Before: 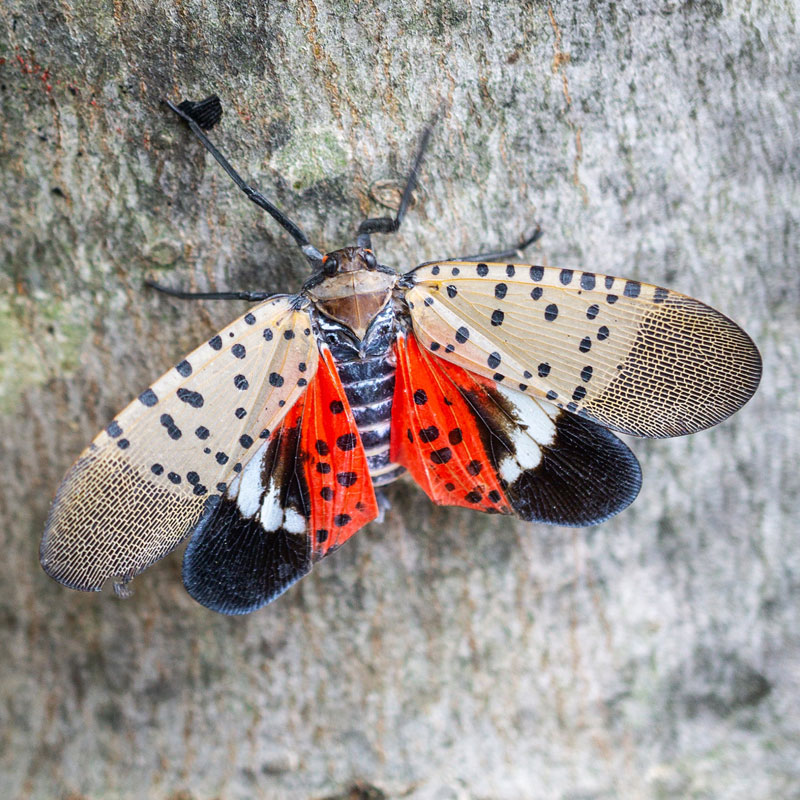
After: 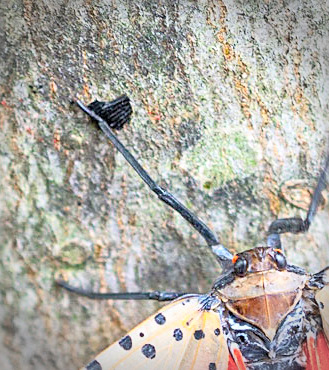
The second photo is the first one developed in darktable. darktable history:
crop and rotate: left 11.275%, top 0.098%, right 47.585%, bottom 53.554%
shadows and highlights: shadows 31.26, highlights -0.002, soften with gaussian
sharpen: on, module defaults
exposure: compensate highlight preservation false
contrast brightness saturation: contrast 0.236, brightness 0.266, saturation 0.387
vignetting: fall-off radius 31.54%
tone equalizer: -7 EV 0.156 EV, -6 EV 0.613 EV, -5 EV 1.15 EV, -4 EV 1.32 EV, -3 EV 1.14 EV, -2 EV 0.6 EV, -1 EV 0.147 EV
